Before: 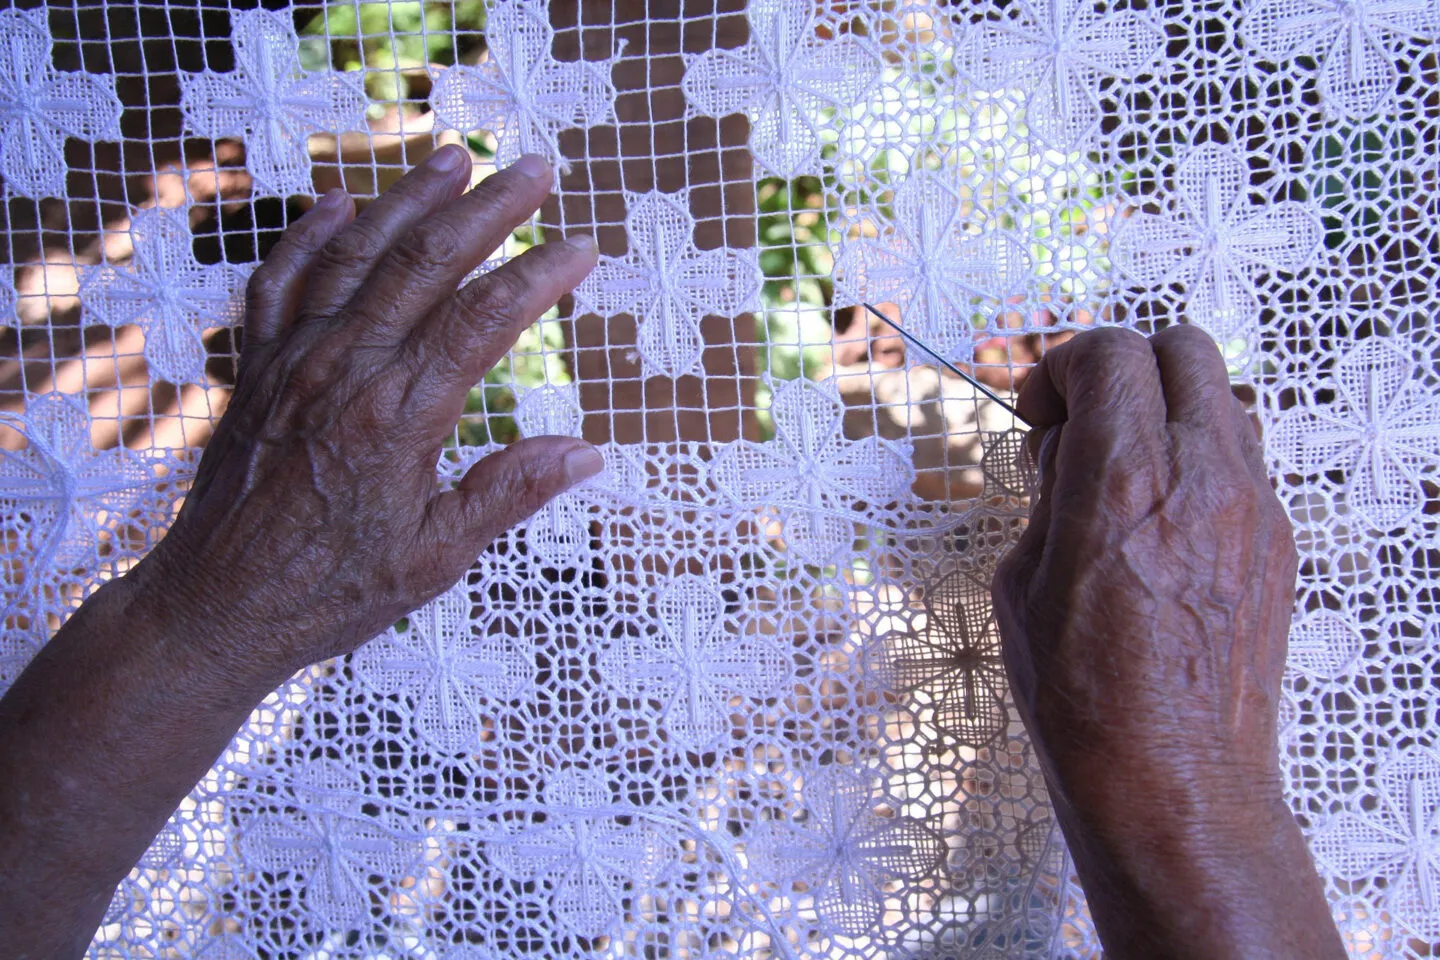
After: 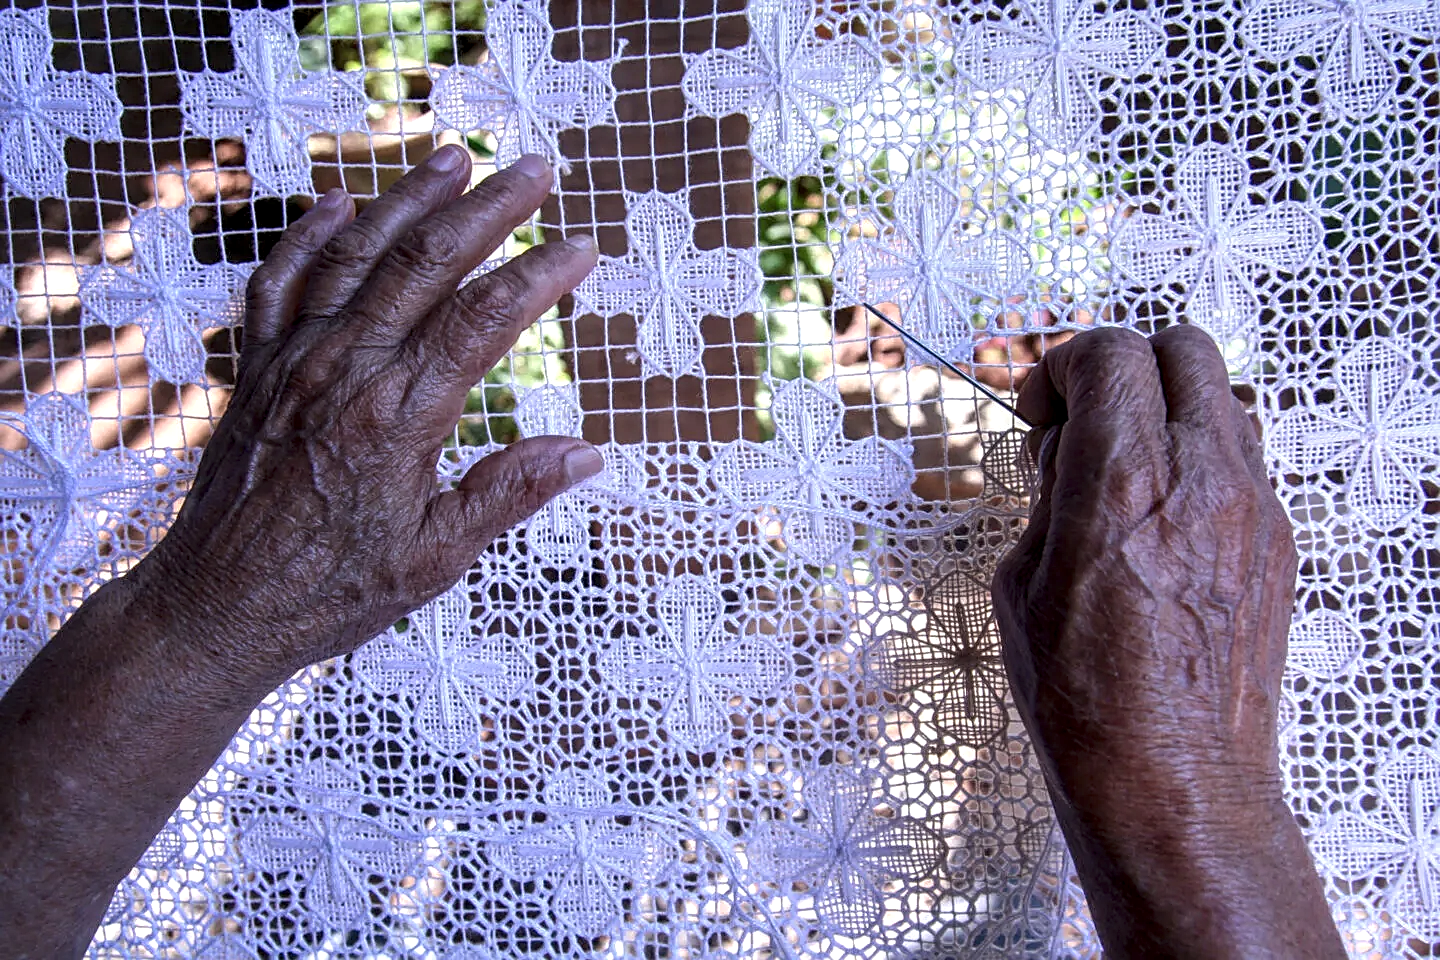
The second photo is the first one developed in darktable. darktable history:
shadows and highlights: shadows 37.27, highlights -28.18, soften with gaussian
sharpen: on, module defaults
rgb levels: preserve colors max RGB
local contrast: detail 160%
